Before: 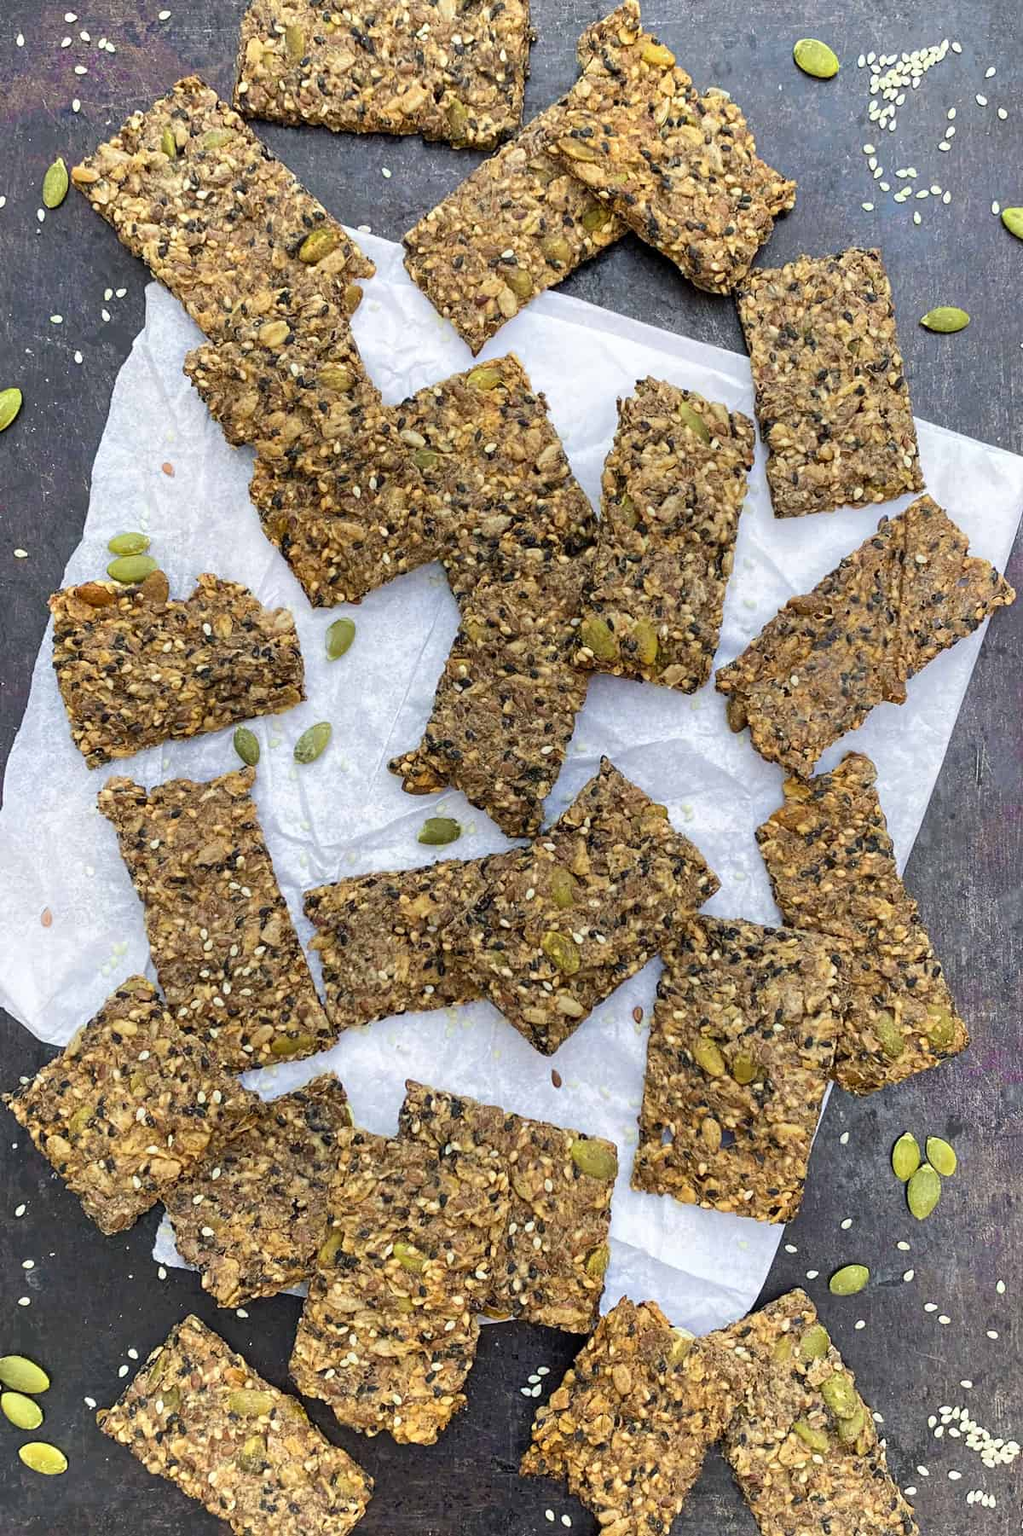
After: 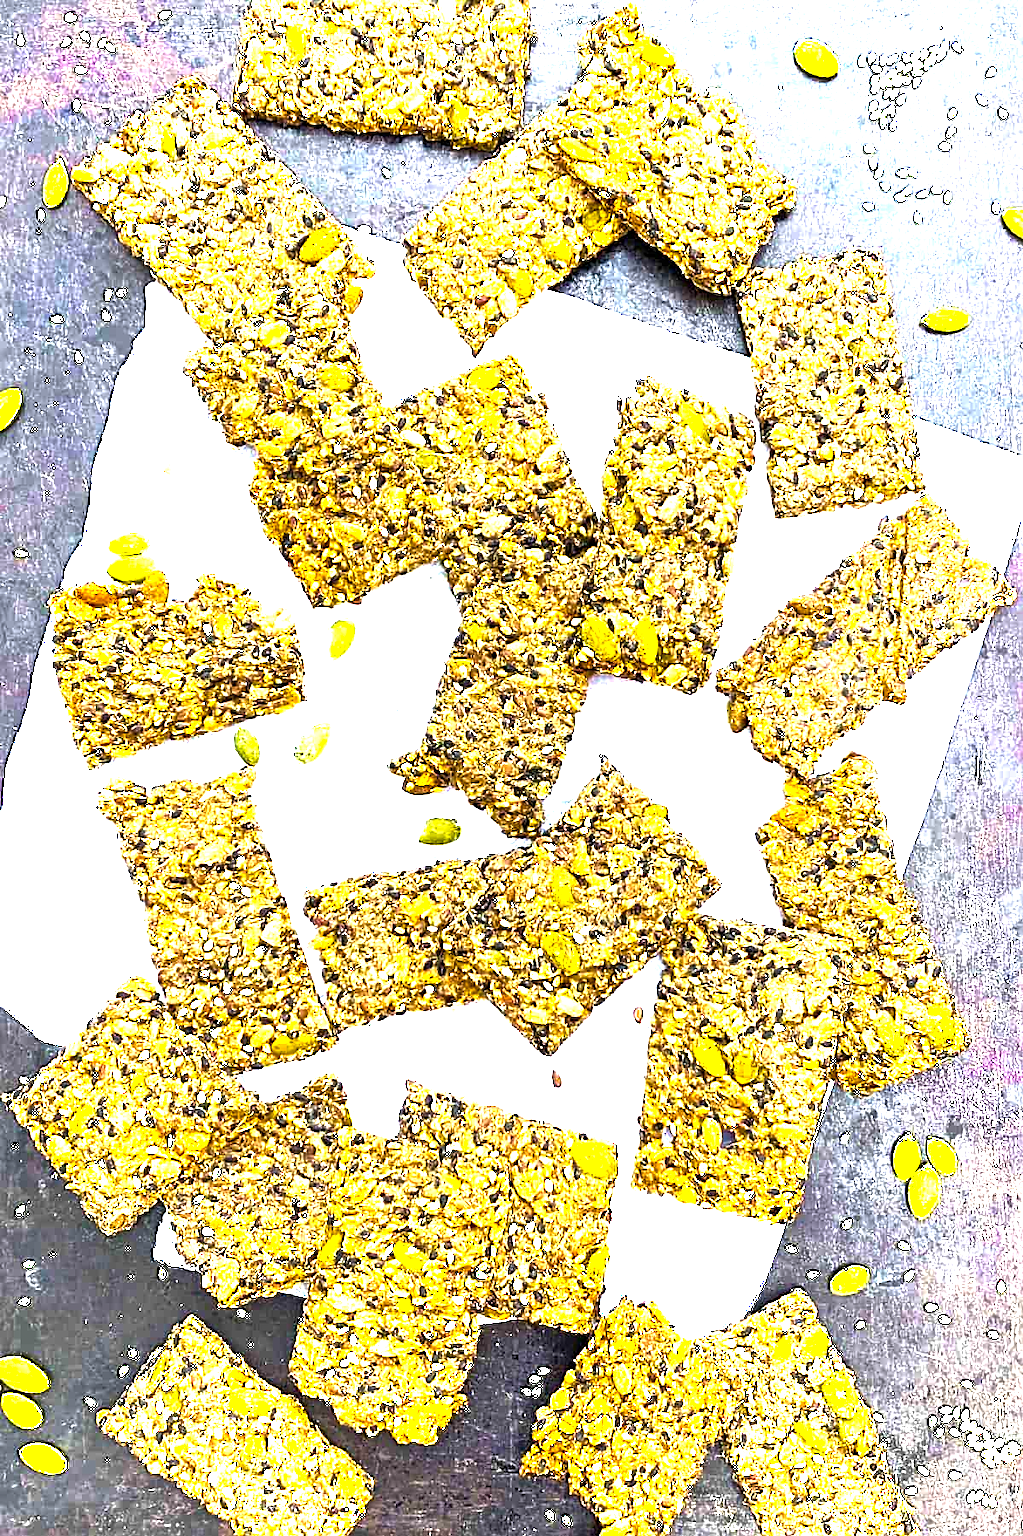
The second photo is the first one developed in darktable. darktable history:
color balance rgb: perceptual saturation grading › global saturation 25%, perceptual brilliance grading › global brilliance 35%, perceptual brilliance grading › highlights 50%, perceptual brilliance grading › mid-tones 60%, perceptual brilliance grading › shadows 35%, global vibrance 20%
sharpen: on, module defaults
